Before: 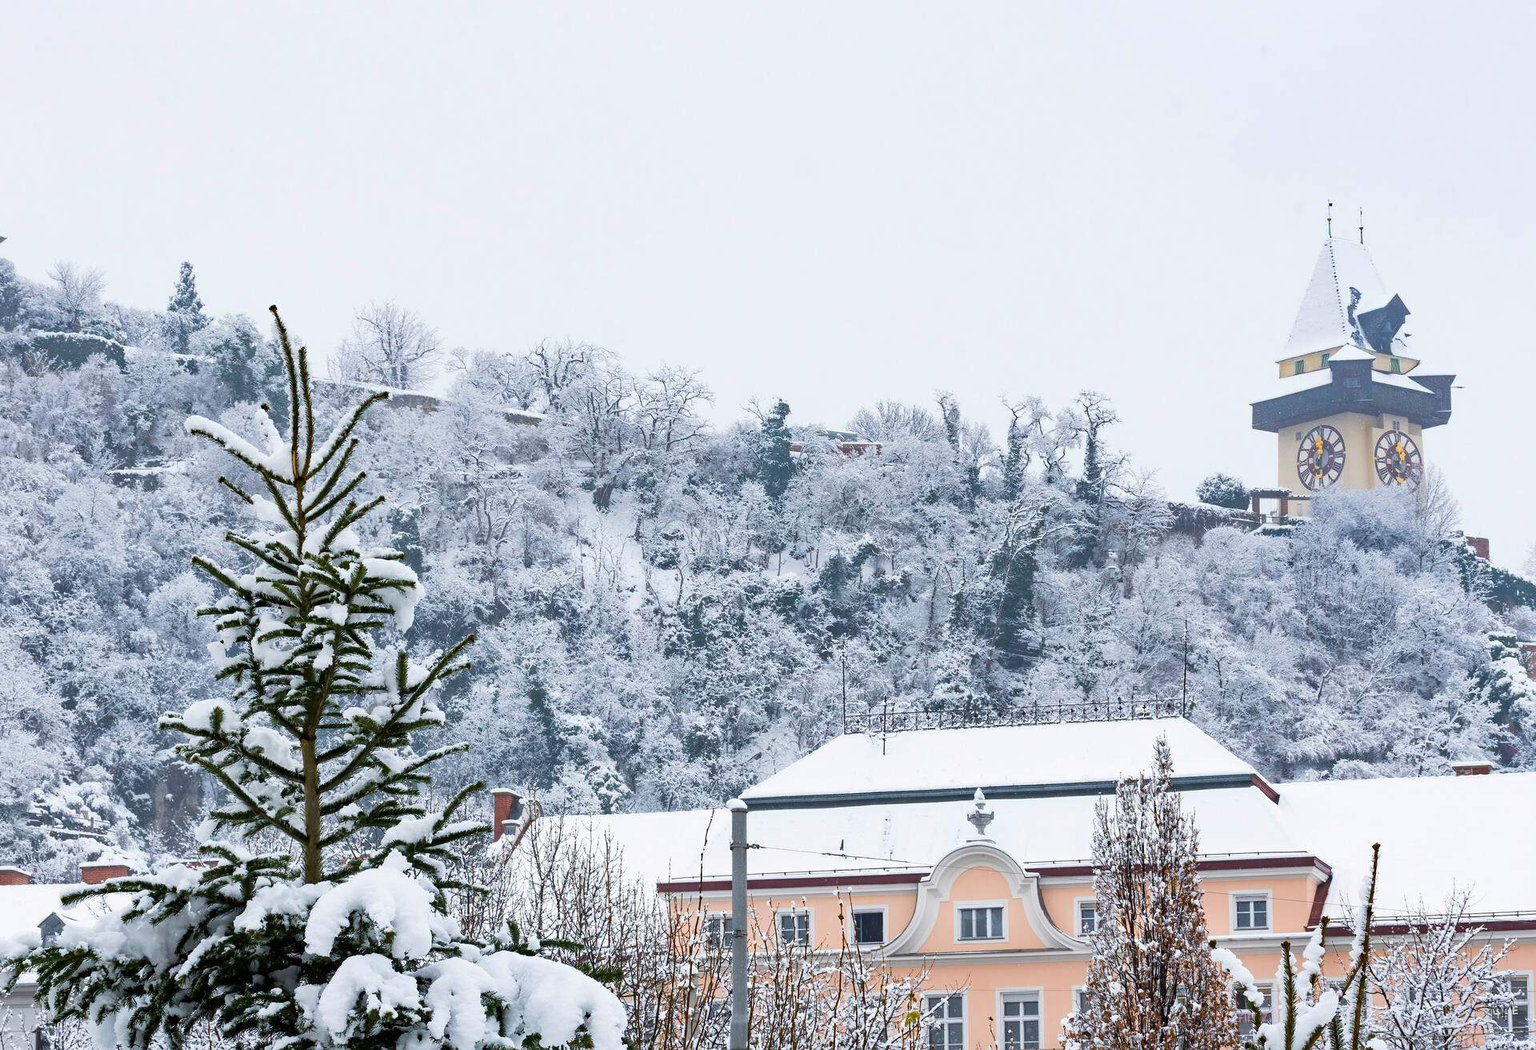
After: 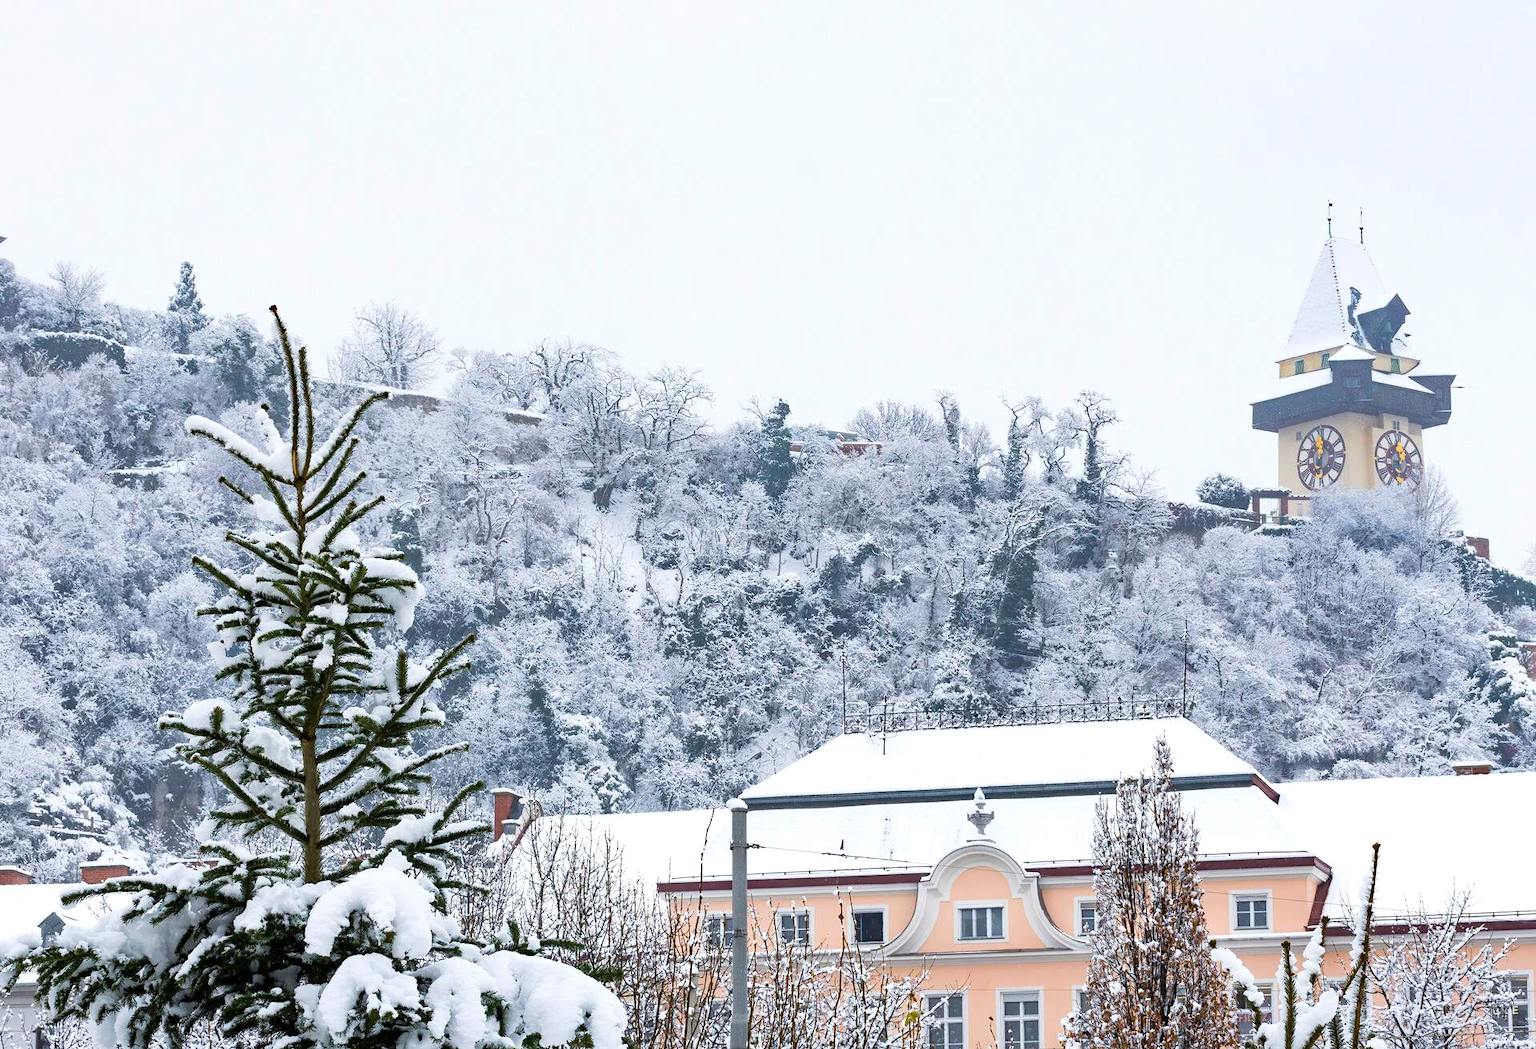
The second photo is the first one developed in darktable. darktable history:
exposure: exposure 0.153 EV, compensate exposure bias true, compensate highlight preservation false
